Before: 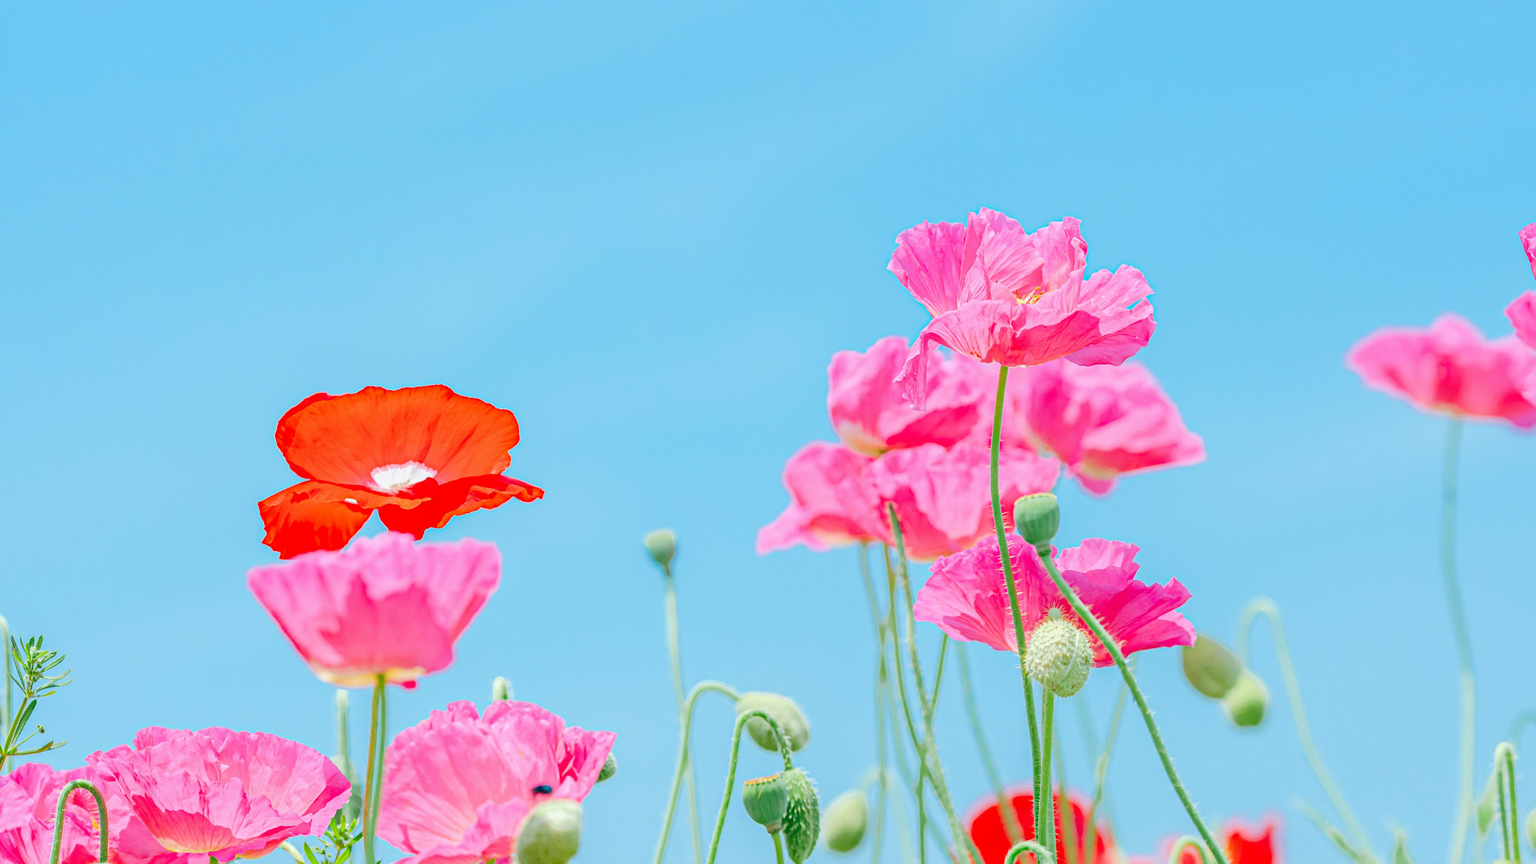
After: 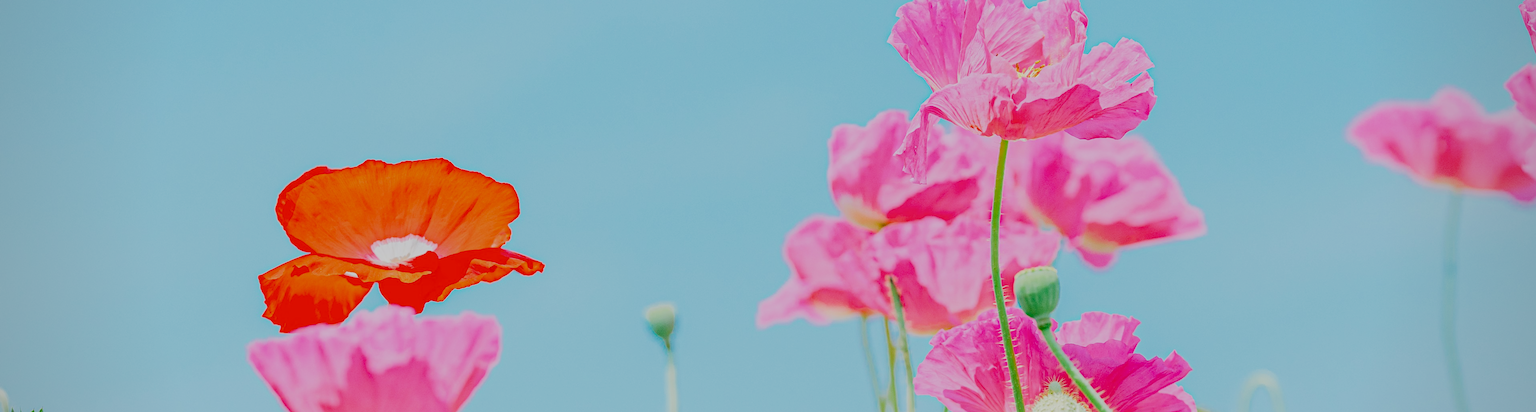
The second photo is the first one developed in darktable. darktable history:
exposure: black level correction 0.01, exposure 0.012 EV, compensate exposure bias true, compensate highlight preservation false
filmic rgb: black relative exposure -7.16 EV, white relative exposure 5.36 EV, hardness 3.02, preserve chrominance no, color science v5 (2021), contrast in shadows safe, contrast in highlights safe
vignetting: brightness -0.404, saturation -0.293
velvia: on, module defaults
sharpen: amount 0.202
crop and rotate: top 26.289%, bottom 26.021%
